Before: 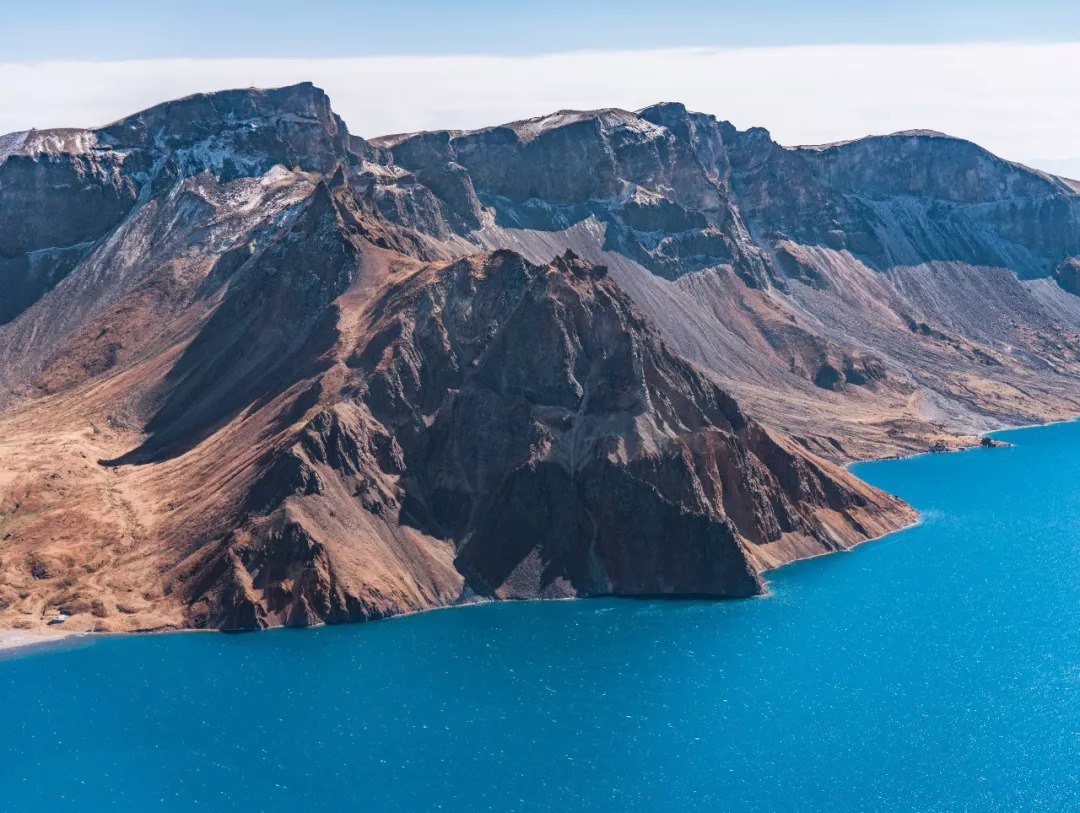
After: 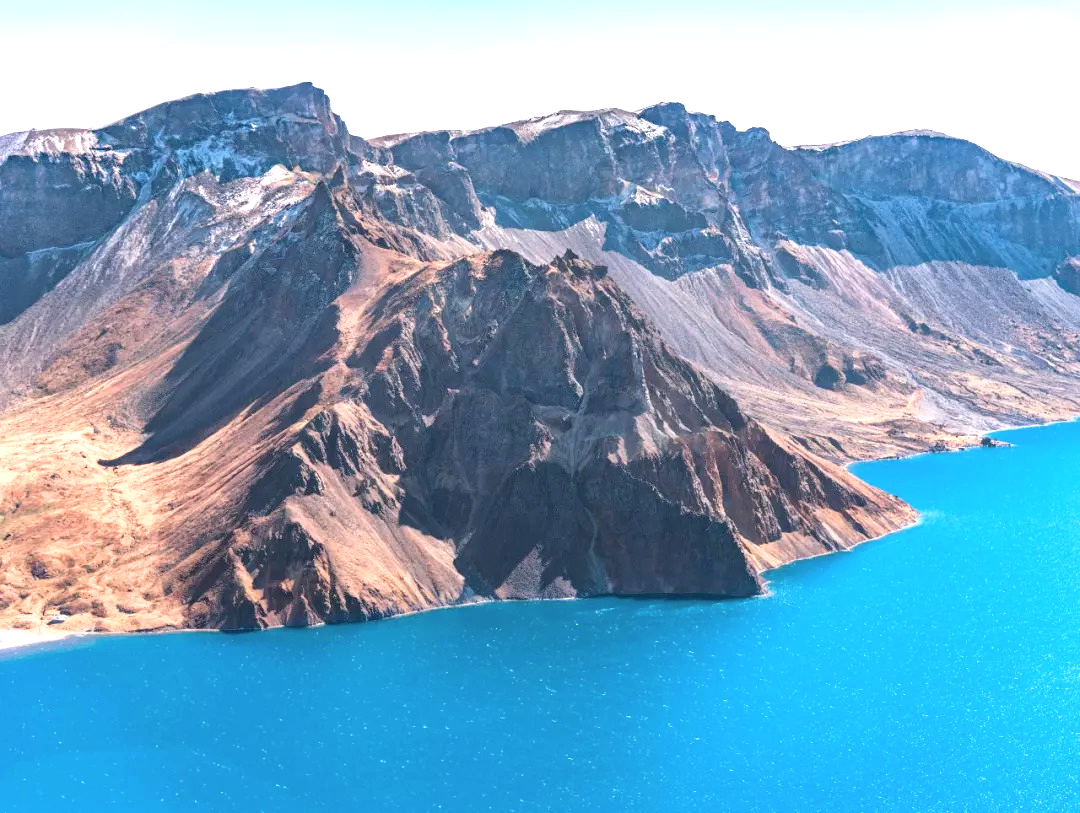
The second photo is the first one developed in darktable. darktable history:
contrast brightness saturation: contrast 0.053, brightness 0.061, saturation 0.013
exposure: exposure 0.947 EV, compensate exposure bias true, compensate highlight preservation false
